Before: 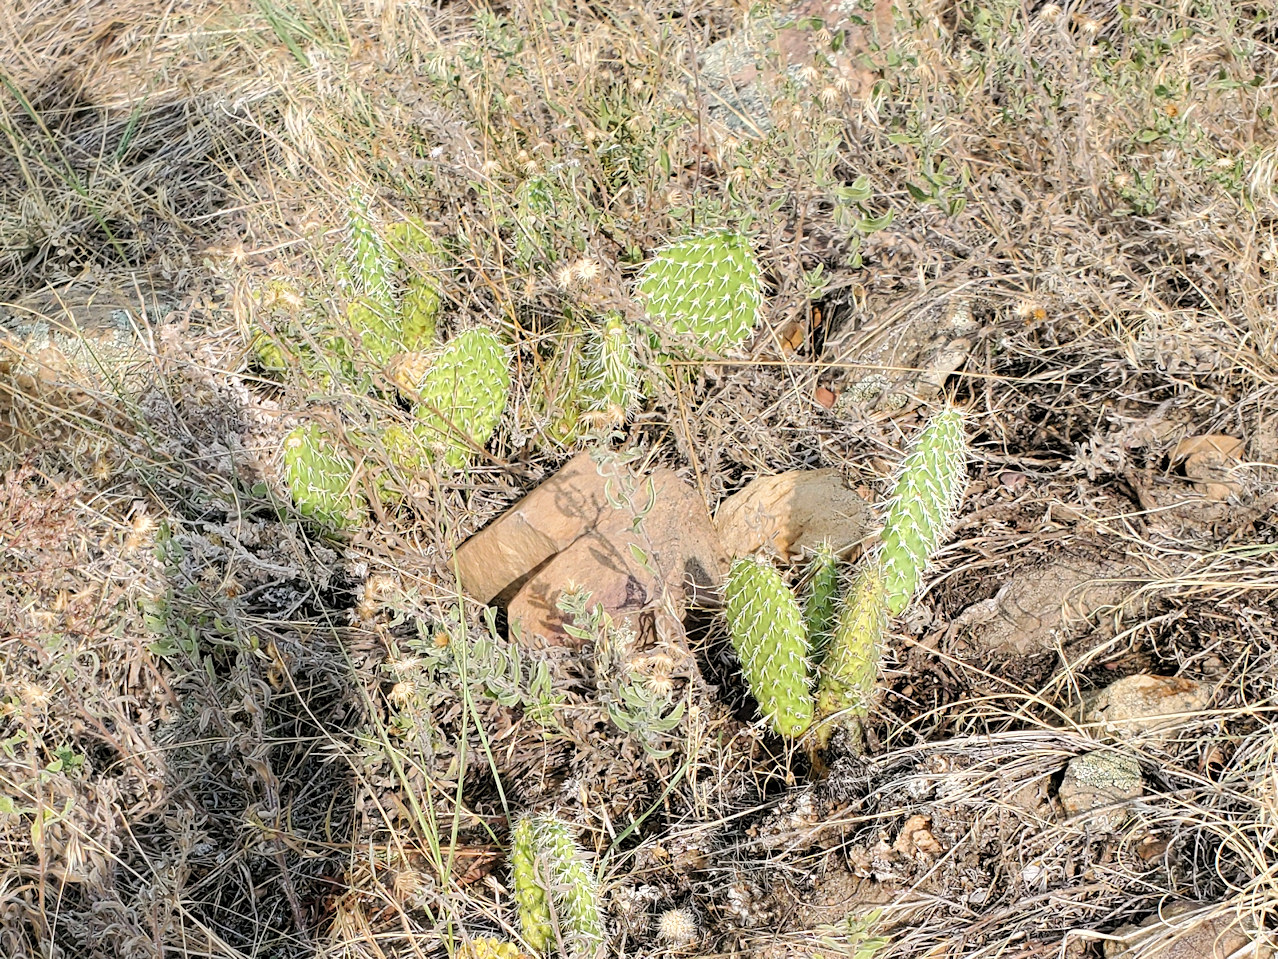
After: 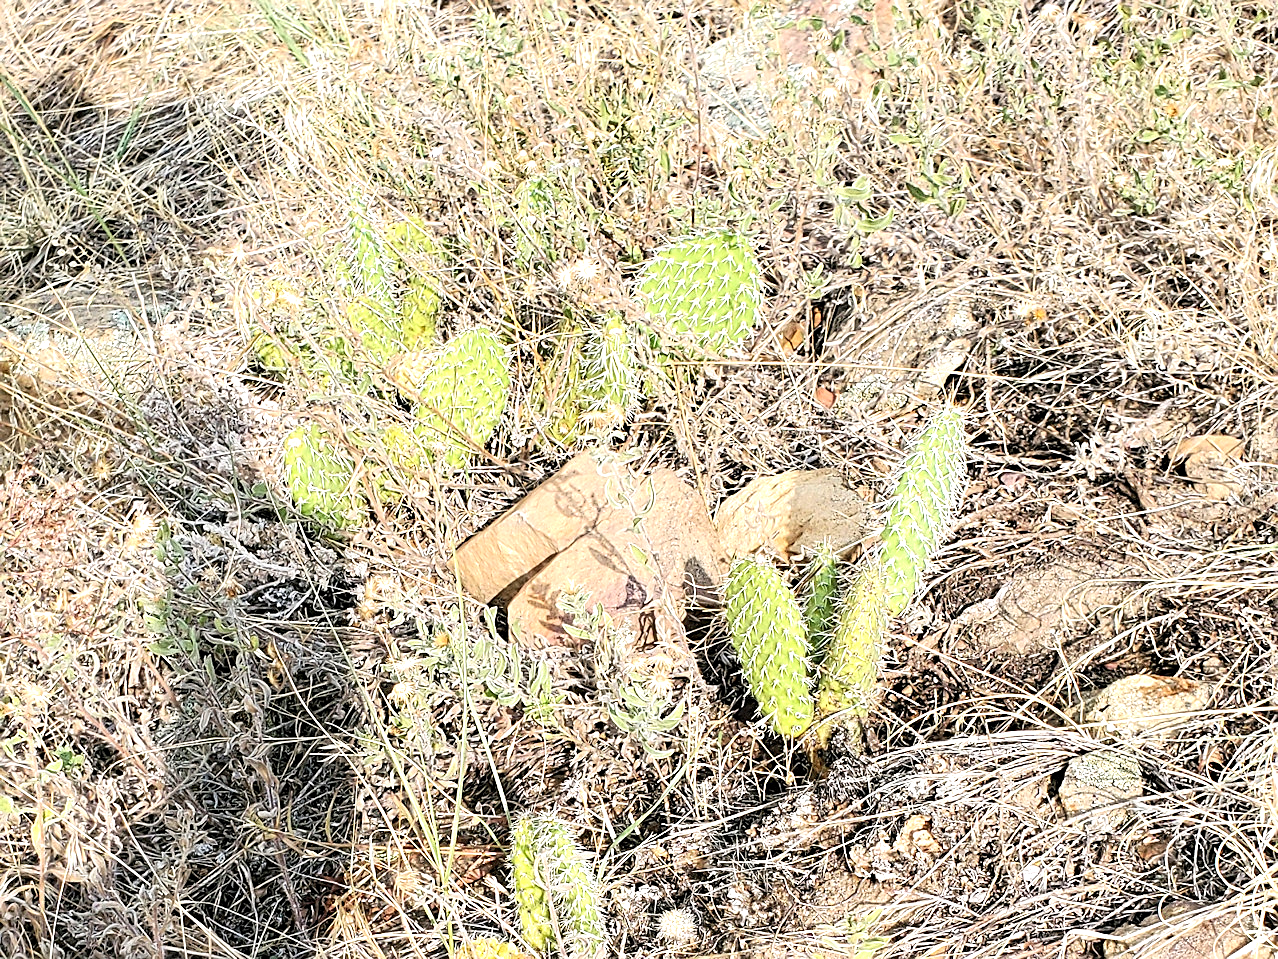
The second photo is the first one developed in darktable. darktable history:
sharpen: on, module defaults
shadows and highlights: shadows -30, highlights 30
exposure: exposure 0.6 EV, compensate highlight preservation false
